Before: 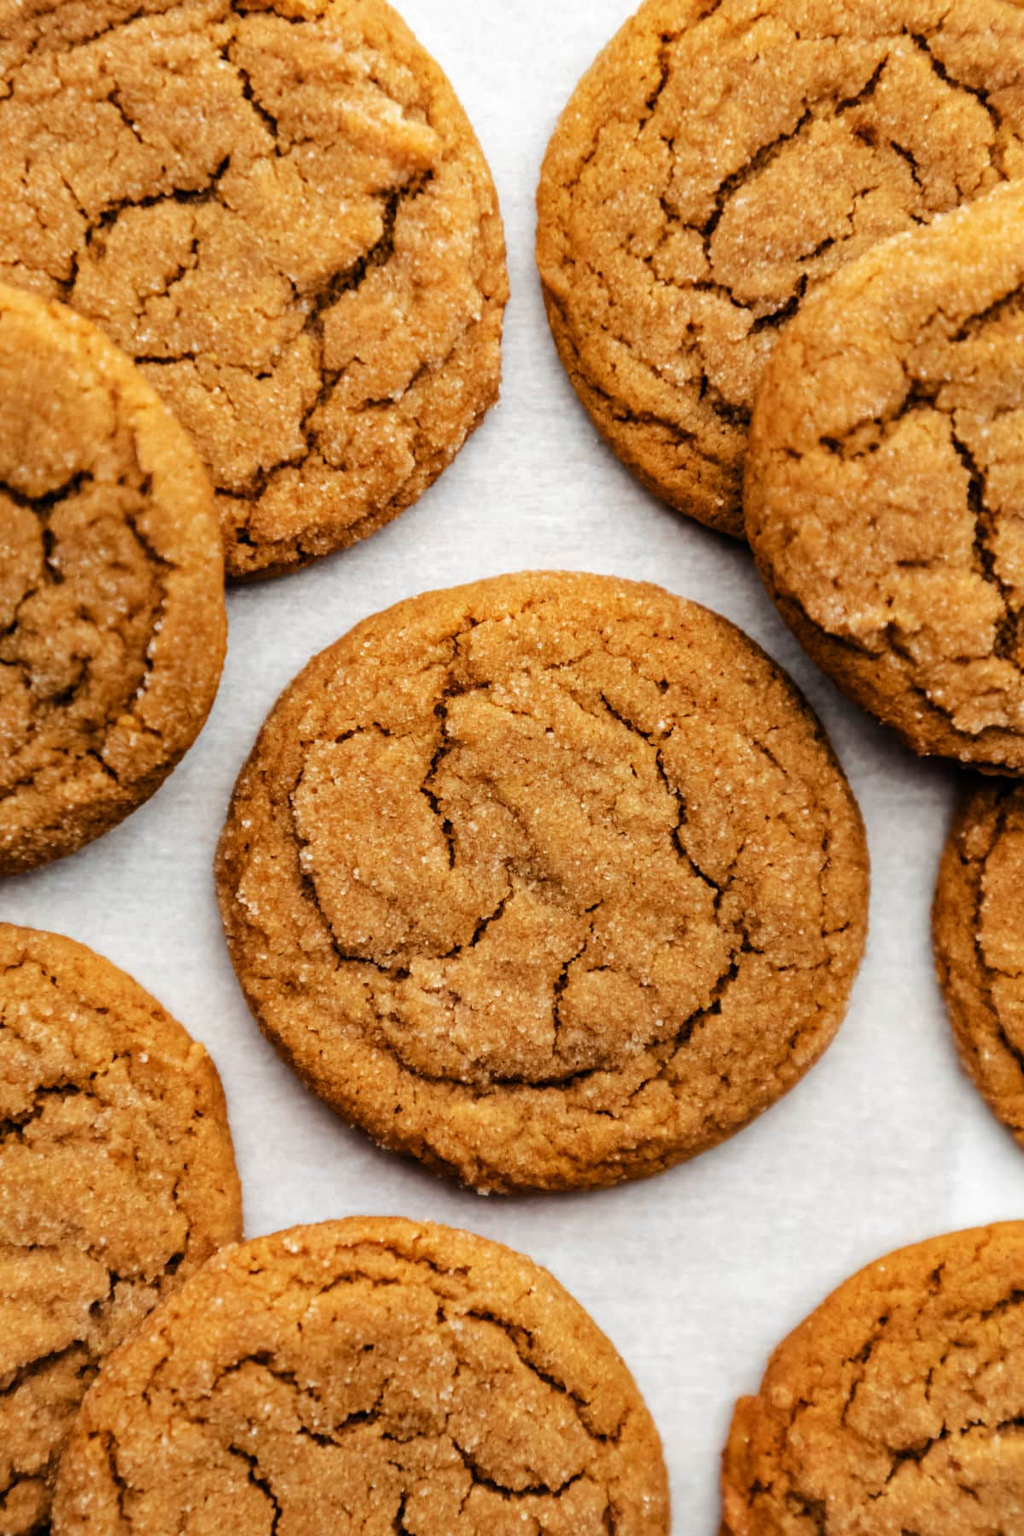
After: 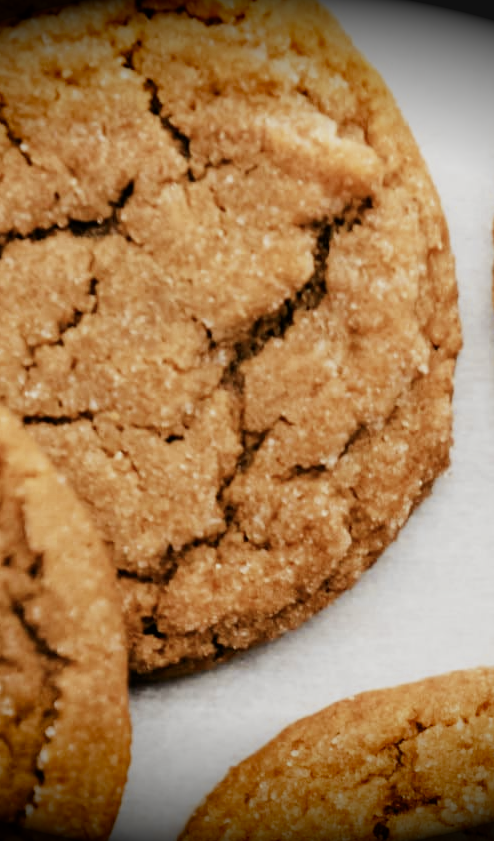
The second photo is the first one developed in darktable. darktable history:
filmic rgb: black relative exposure -16 EV, white relative exposure 6.08 EV, hardness 5.23
crop and rotate: left 11.298%, top 0.12%, right 47.474%, bottom 53.128%
tone curve: curves: ch0 [(0, 0) (0.765, 0.816) (1, 1)]; ch1 [(0, 0) (0.425, 0.464) (0.5, 0.5) (0.531, 0.522) (0.588, 0.575) (0.994, 0.939)]; ch2 [(0, 0) (0.398, 0.435) (0.455, 0.481) (0.501, 0.504) (0.529, 0.544) (0.584, 0.585) (1, 0.911)], color space Lab, independent channels, preserve colors none
vignetting: fall-off start 99.89%, brightness -0.993, saturation 0.492, width/height ratio 1.309
color zones: curves: ch0 [(0, 0.5) (0.125, 0.4) (0.25, 0.5) (0.375, 0.4) (0.5, 0.4) (0.625, 0.6) (0.75, 0.6) (0.875, 0.5)]; ch1 [(0, 0.4) (0.125, 0.5) (0.25, 0.4) (0.375, 0.4) (0.5, 0.4) (0.625, 0.4) (0.75, 0.5) (0.875, 0.4)]; ch2 [(0, 0.6) (0.125, 0.5) (0.25, 0.5) (0.375, 0.6) (0.5, 0.6) (0.625, 0.5) (0.75, 0.5) (0.875, 0.5)]
